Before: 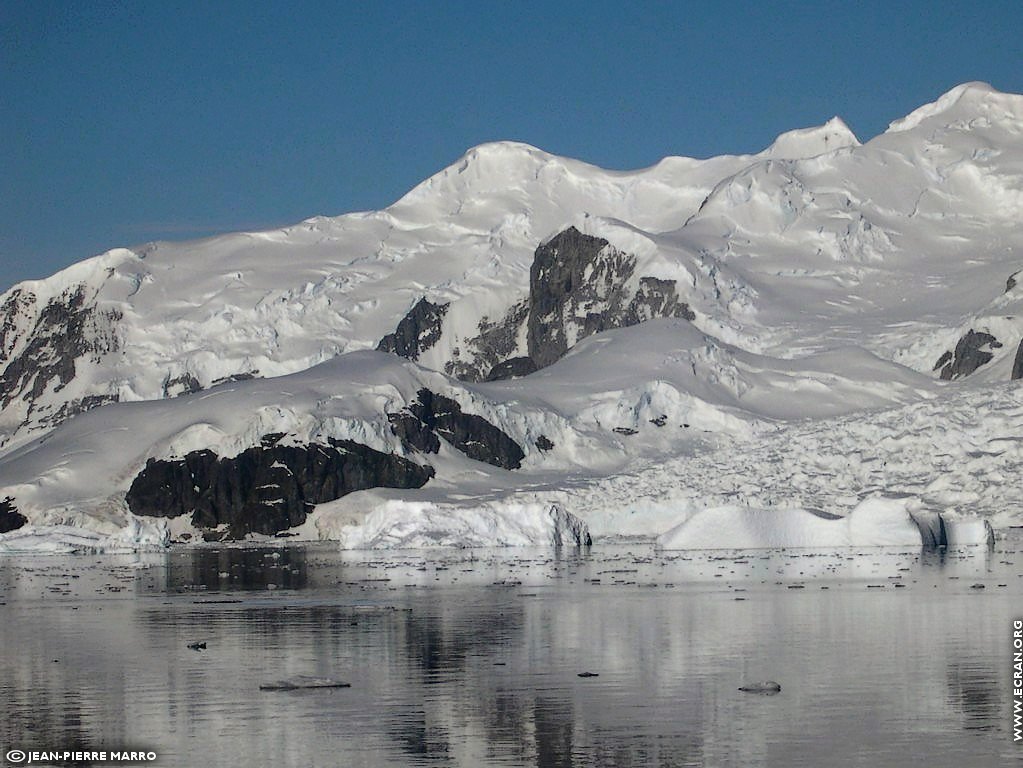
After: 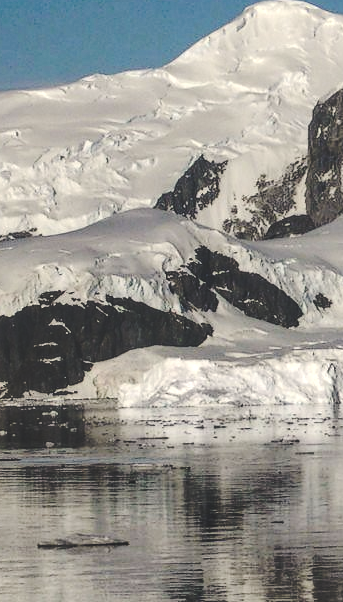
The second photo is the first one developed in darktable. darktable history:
base curve: curves: ch0 [(0, 0.024) (0.055, 0.065) (0.121, 0.166) (0.236, 0.319) (0.693, 0.726) (1, 1)], preserve colors none
crop and rotate: left 21.77%, top 18.528%, right 44.676%, bottom 2.997%
levels: levels [0, 0.474, 0.947]
local contrast: detail 130%
color calibration: x 0.329, y 0.345, temperature 5633 K
